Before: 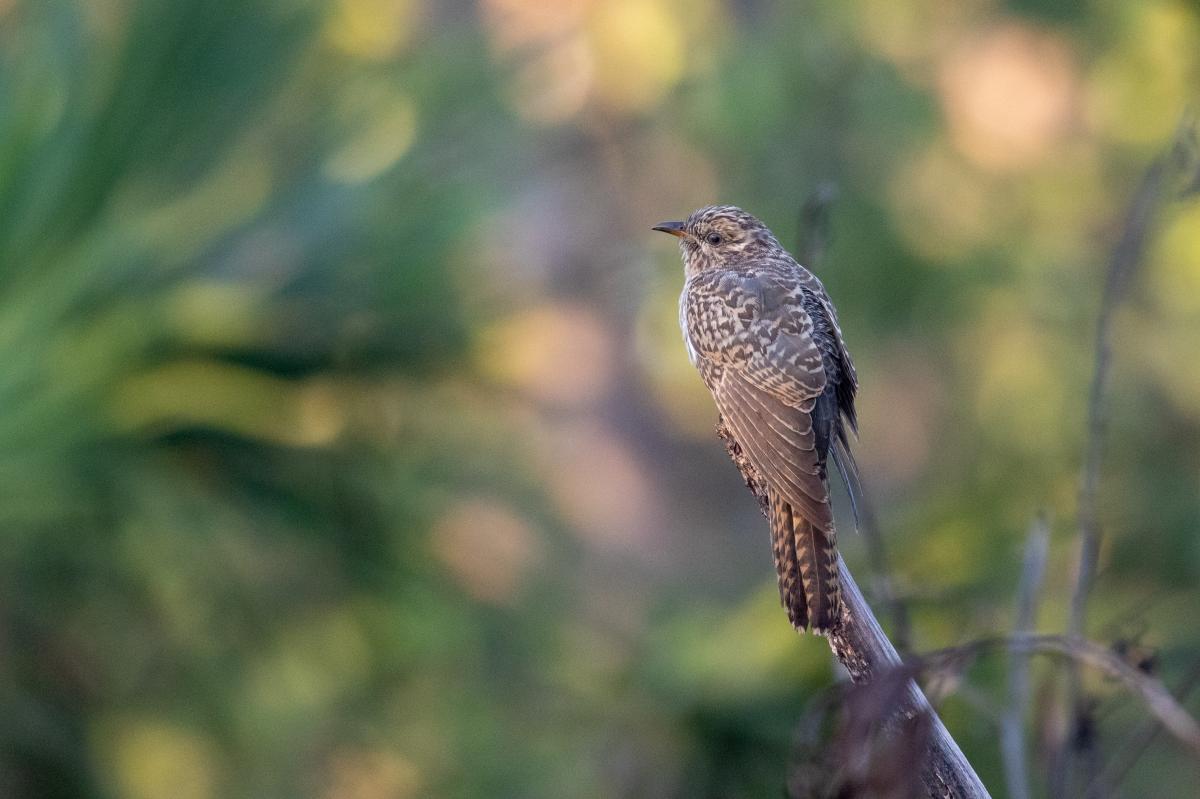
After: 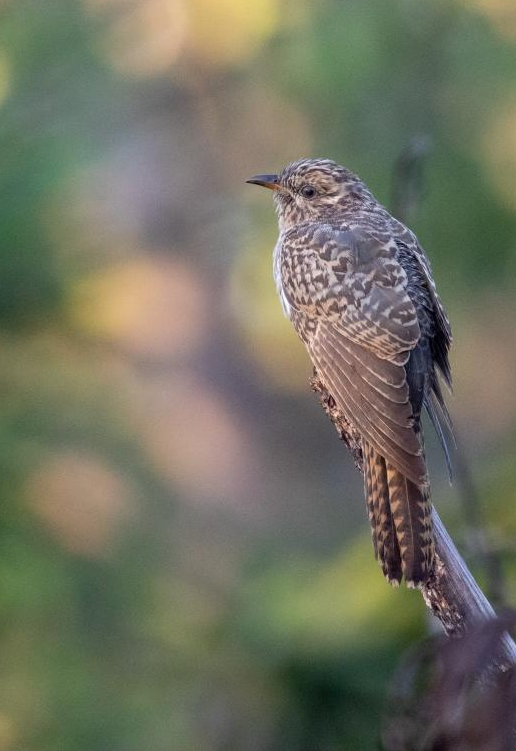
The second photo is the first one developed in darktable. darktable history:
tone equalizer: edges refinement/feathering 500, mask exposure compensation -1.57 EV, preserve details no
crop: left 33.89%, top 6.003%, right 23.042%
